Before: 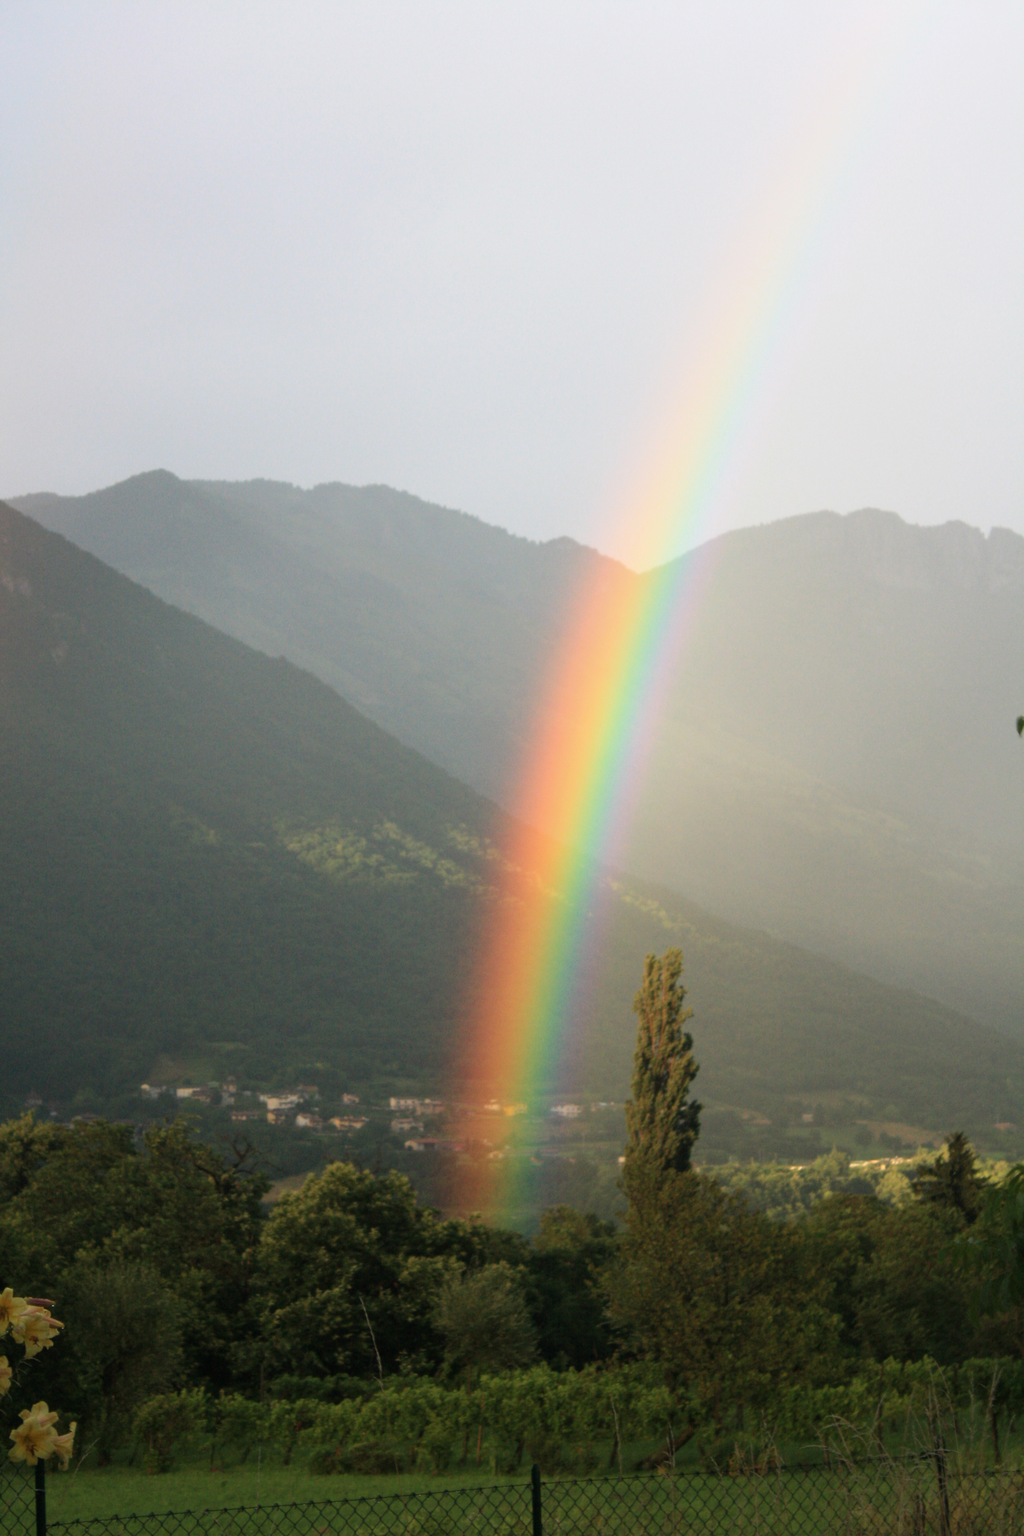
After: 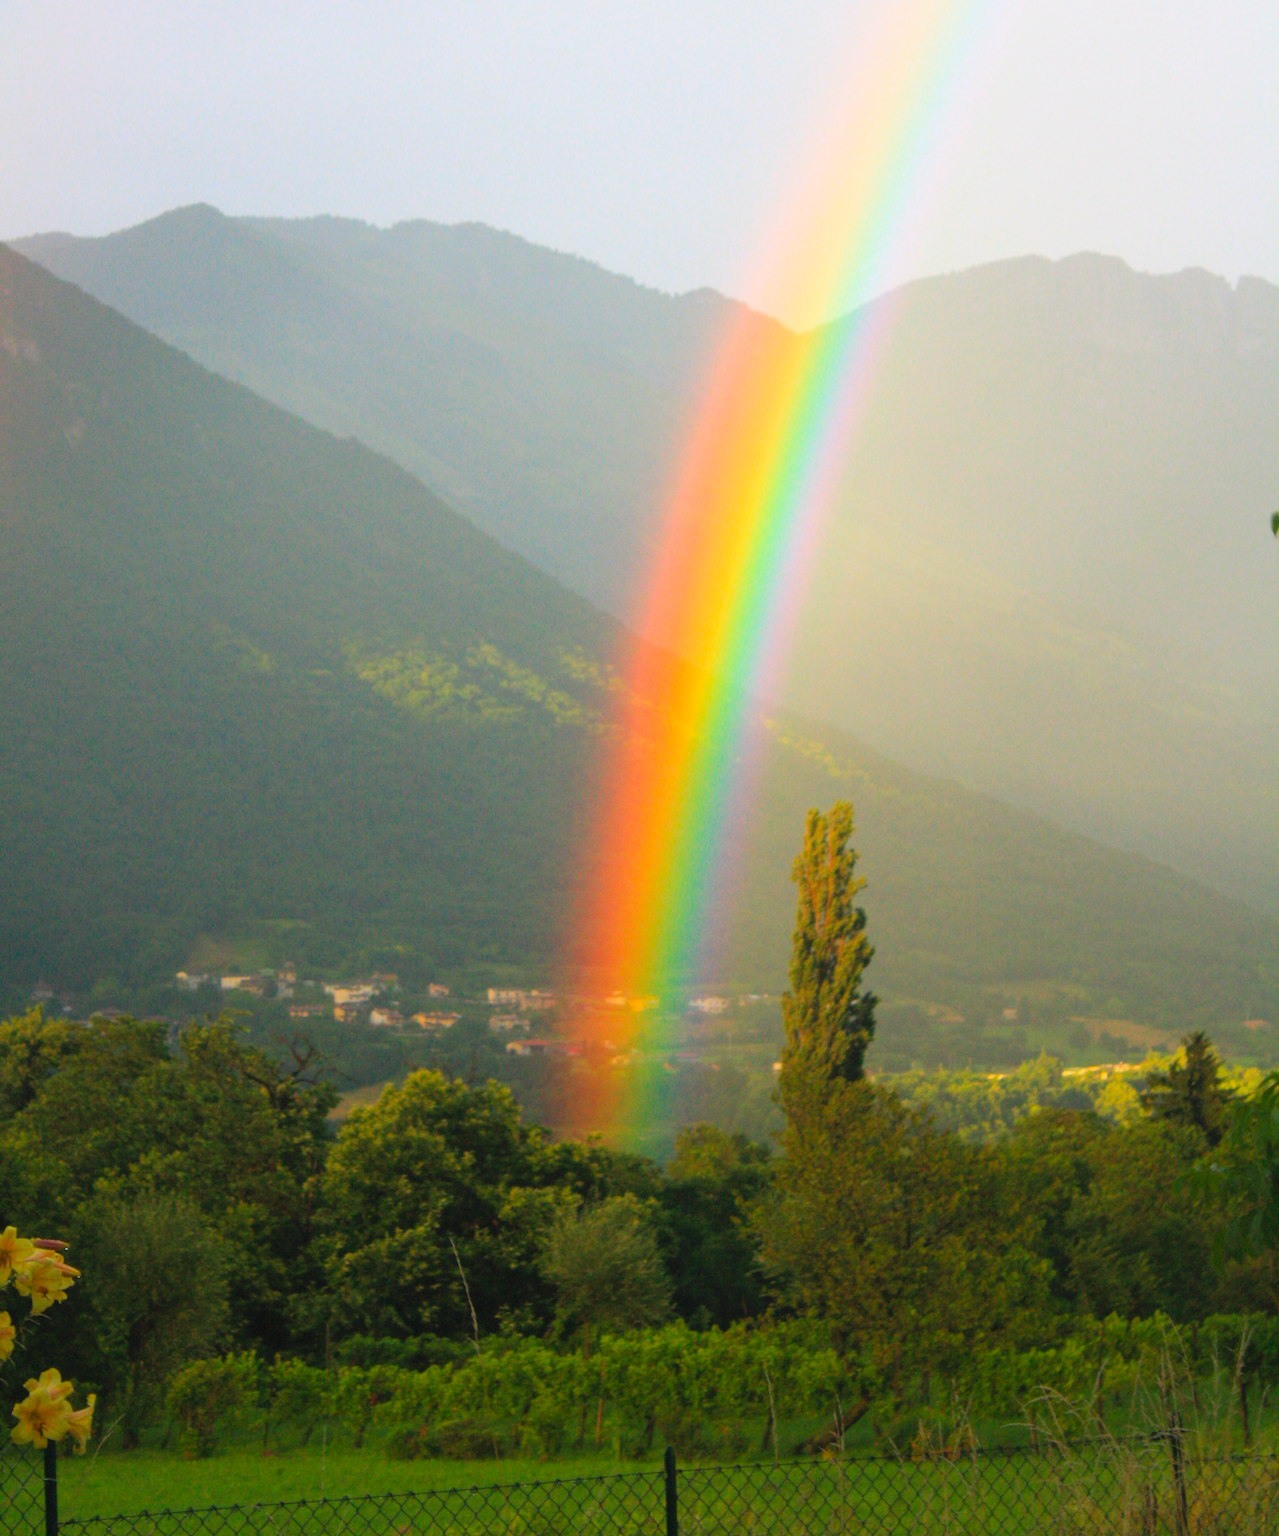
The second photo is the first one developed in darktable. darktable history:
crop and rotate: top 19.998%
color correction: saturation 1.32
contrast brightness saturation: contrast 0.07, brightness 0.18, saturation 0.4
